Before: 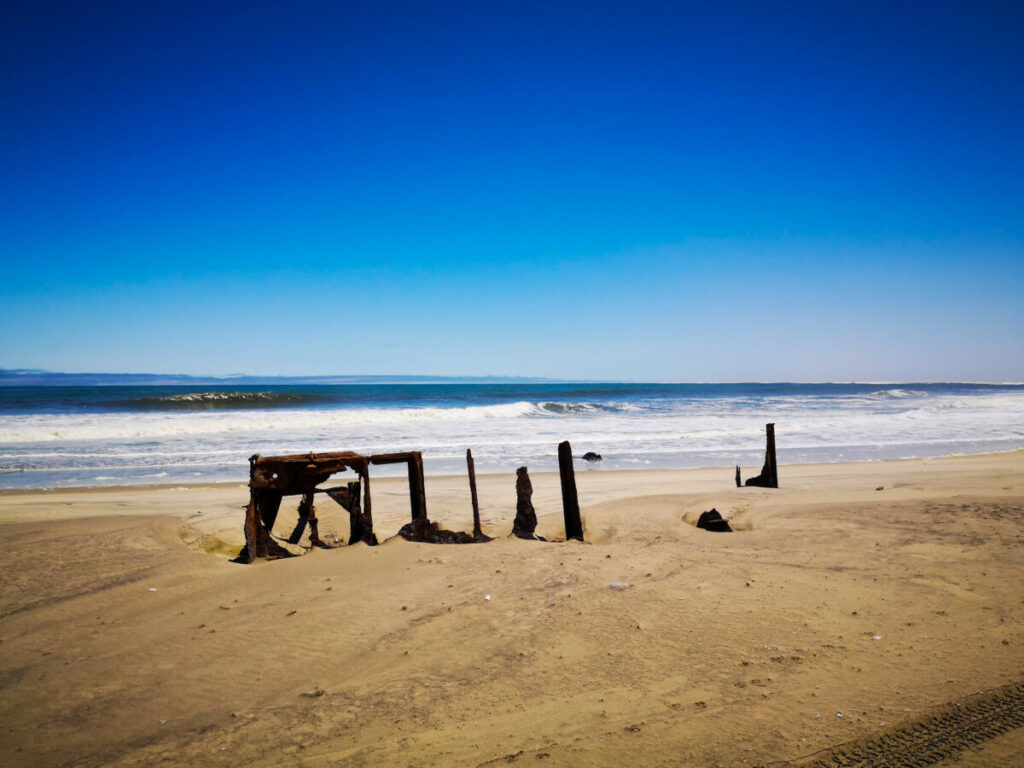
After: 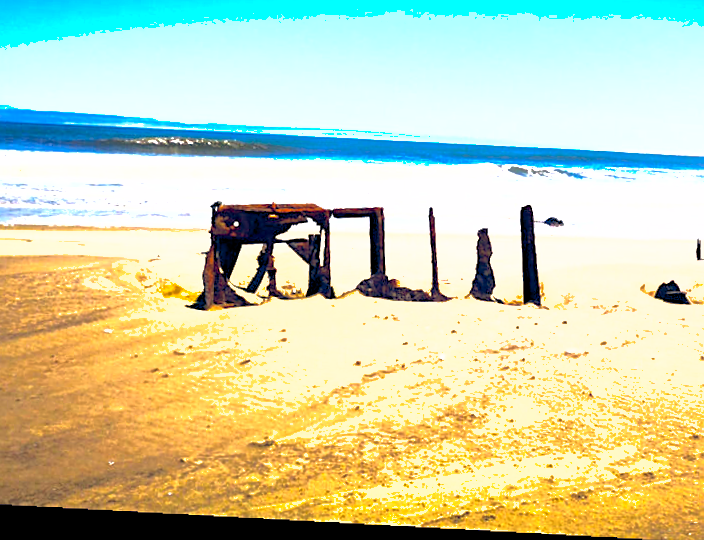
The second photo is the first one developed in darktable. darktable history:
crop and rotate: angle -0.82°, left 3.85%, top 31.828%, right 27.992%
sharpen: on, module defaults
rotate and perspective: rotation 2.27°, automatic cropping off
levels: levels [0, 0.374, 0.749]
shadows and highlights: on, module defaults
exposure: exposure 0.74 EV, compensate highlight preservation false
color balance rgb: shadows lift › hue 87.51°, highlights gain › chroma 0.68%, highlights gain › hue 55.1°, global offset › chroma 0.13%, global offset › hue 253.66°, linear chroma grading › global chroma 0.5%, perceptual saturation grading › global saturation 16.38%
